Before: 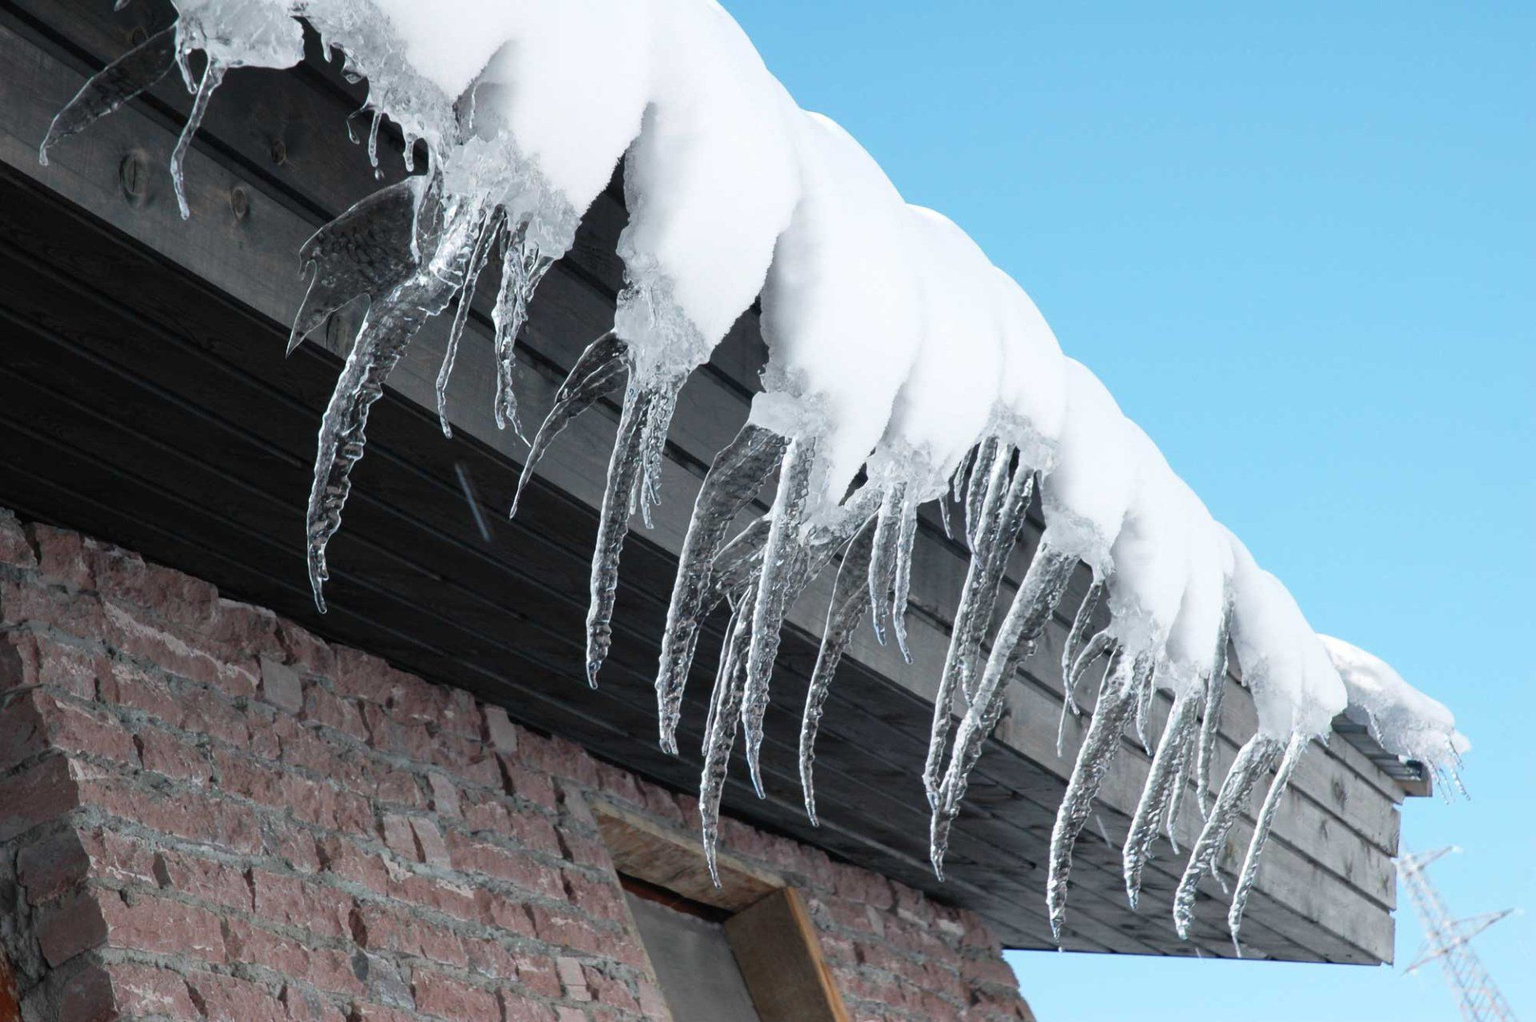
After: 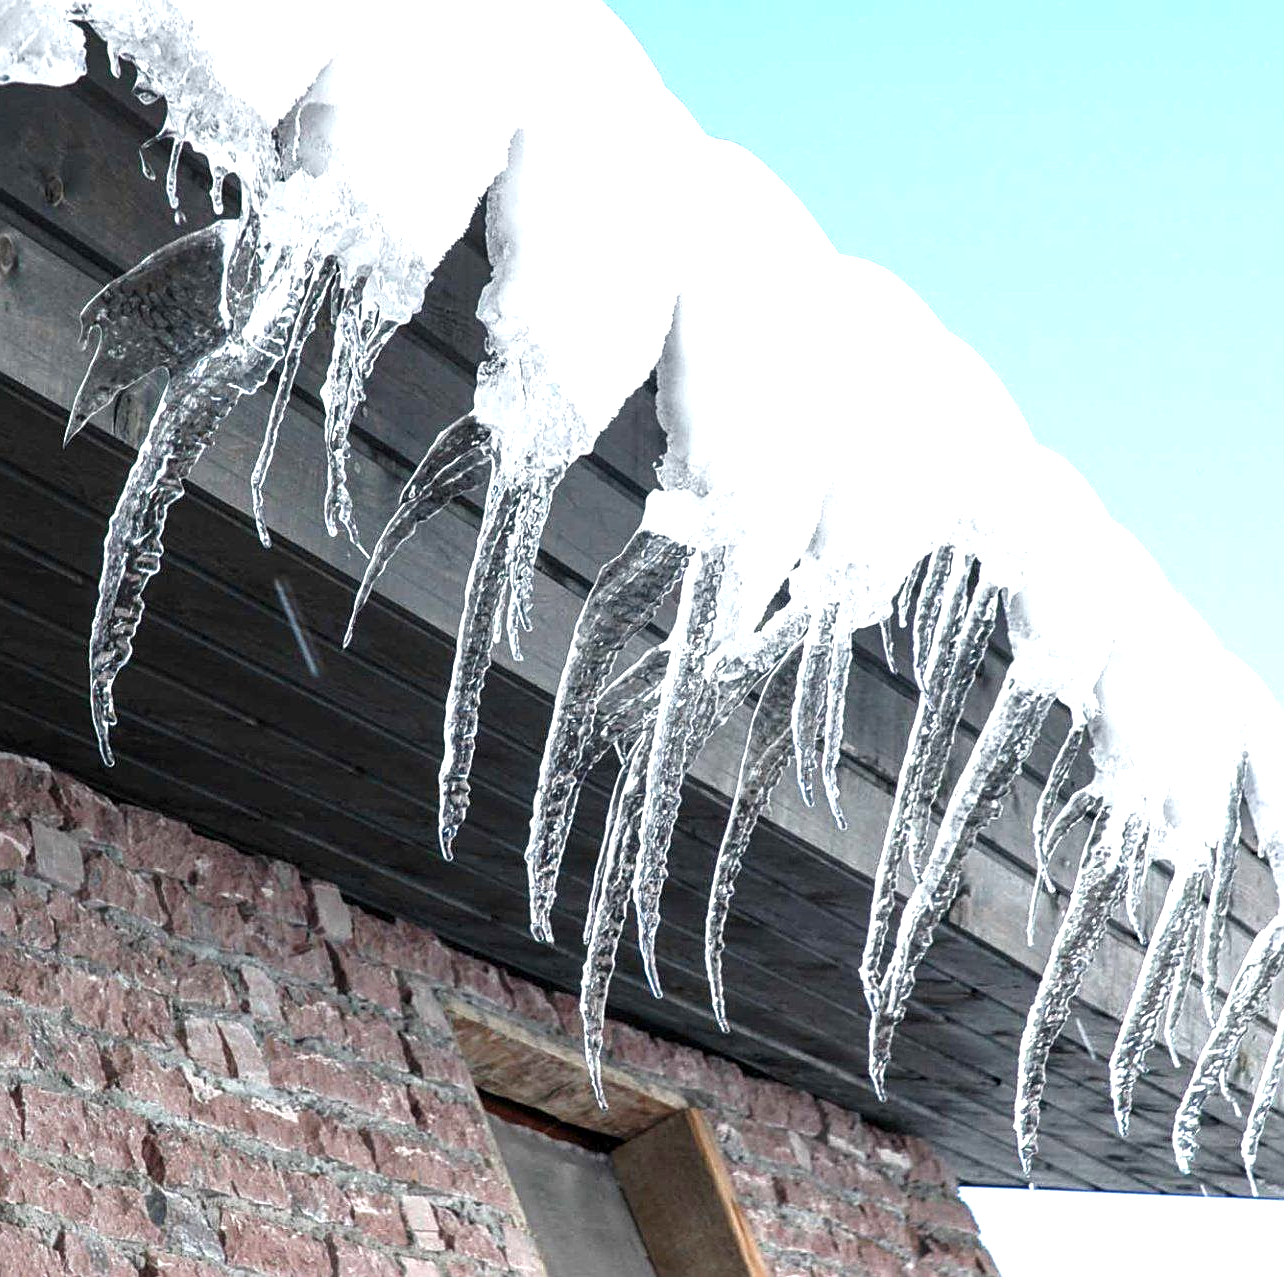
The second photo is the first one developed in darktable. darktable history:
sharpen: on, module defaults
color balance rgb: perceptual saturation grading › global saturation -0.011%, perceptual saturation grading › highlights -31.073%, perceptual saturation grading › mid-tones 5.261%, perceptual saturation grading › shadows 17.018%, perceptual brilliance grading › highlights 9.261%, perceptual brilliance grading › shadows -4.9%, global vibrance 14.817%
crop: left 15.364%, right 17.757%
local contrast: detail 130%
exposure: exposure 0.659 EV, compensate exposure bias true, compensate highlight preservation false
